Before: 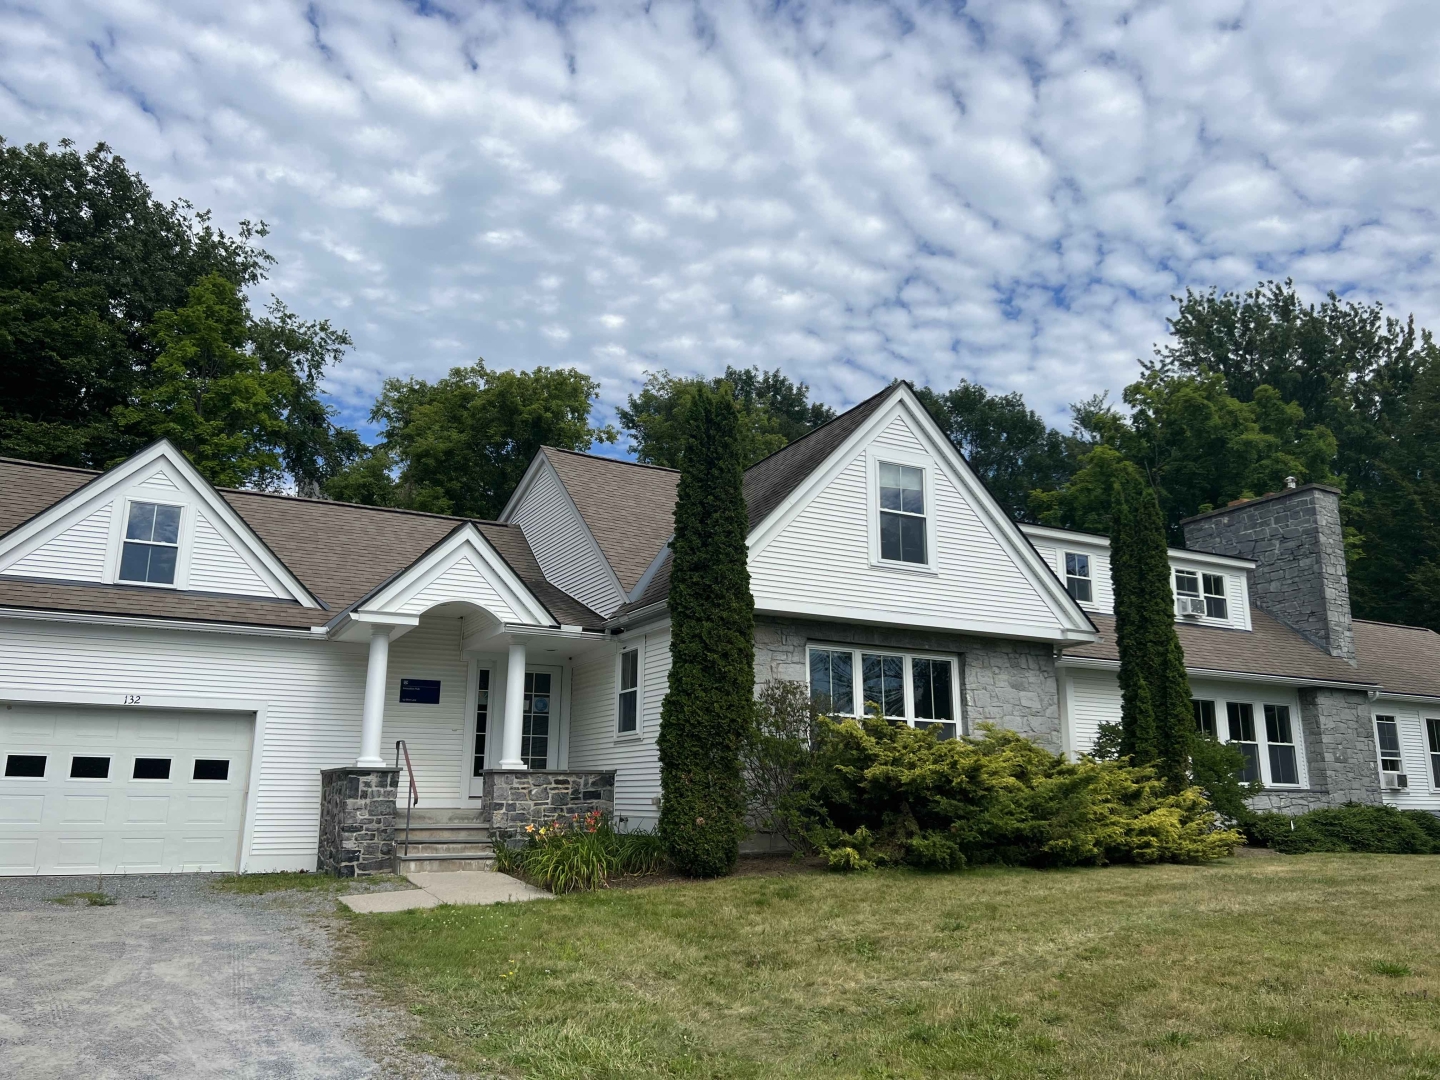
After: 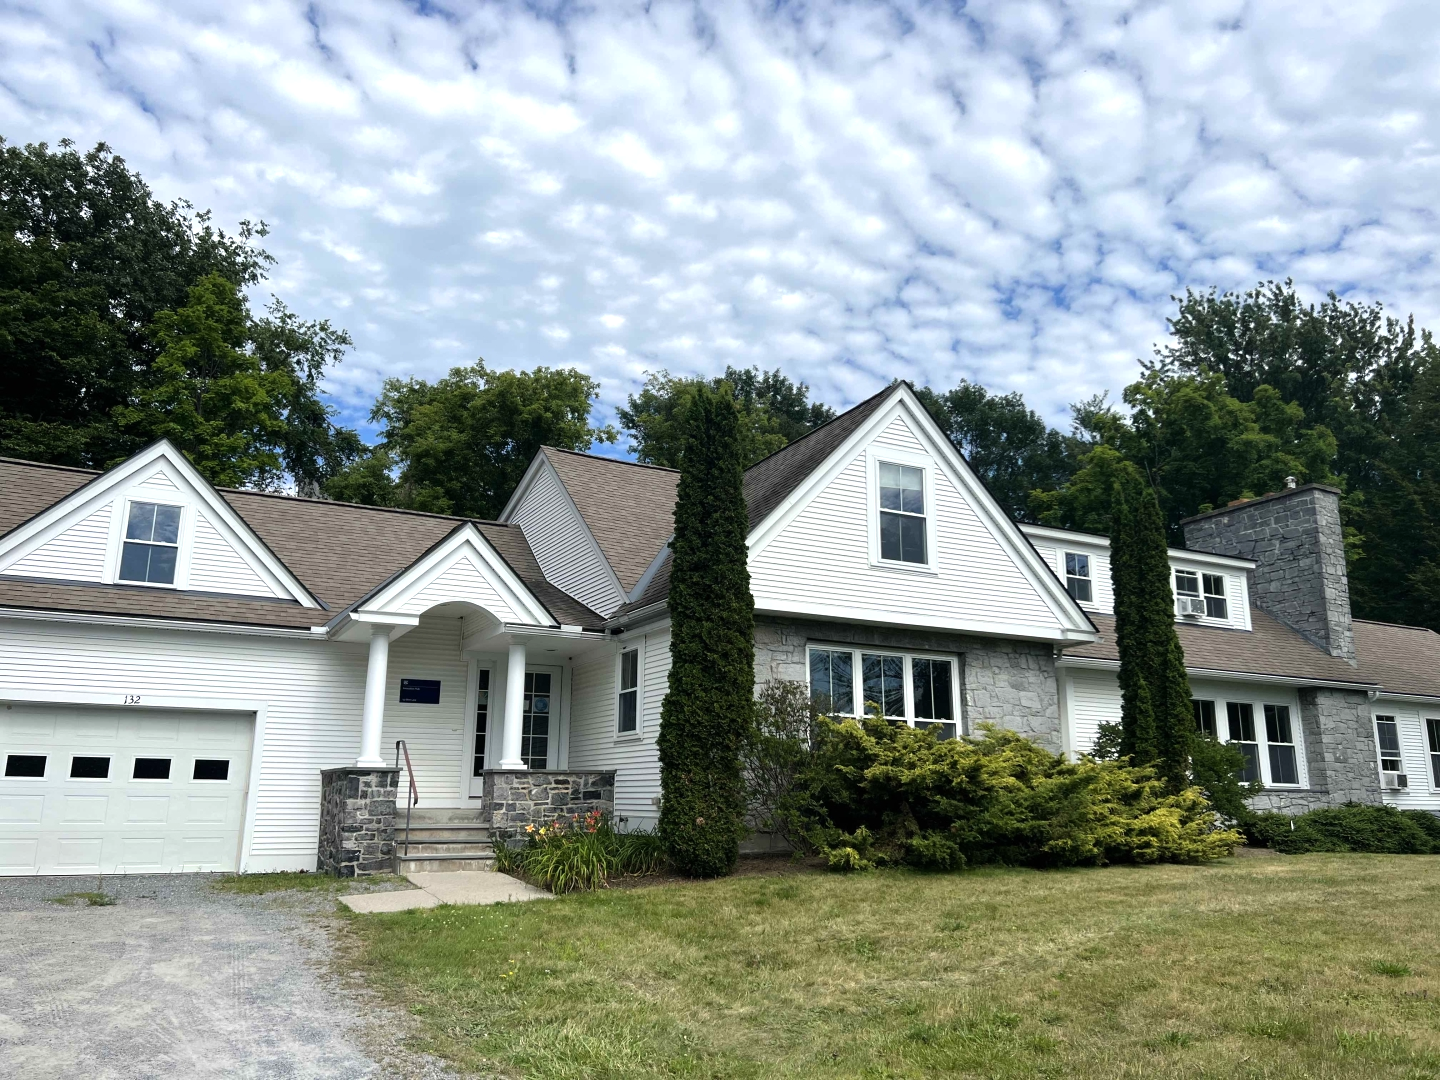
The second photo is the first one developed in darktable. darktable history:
tone equalizer: -8 EV -0.447 EV, -7 EV -0.374 EV, -6 EV -0.352 EV, -5 EV -0.229 EV, -3 EV 0.221 EV, -2 EV 0.333 EV, -1 EV 0.413 EV, +0 EV 0.399 EV
